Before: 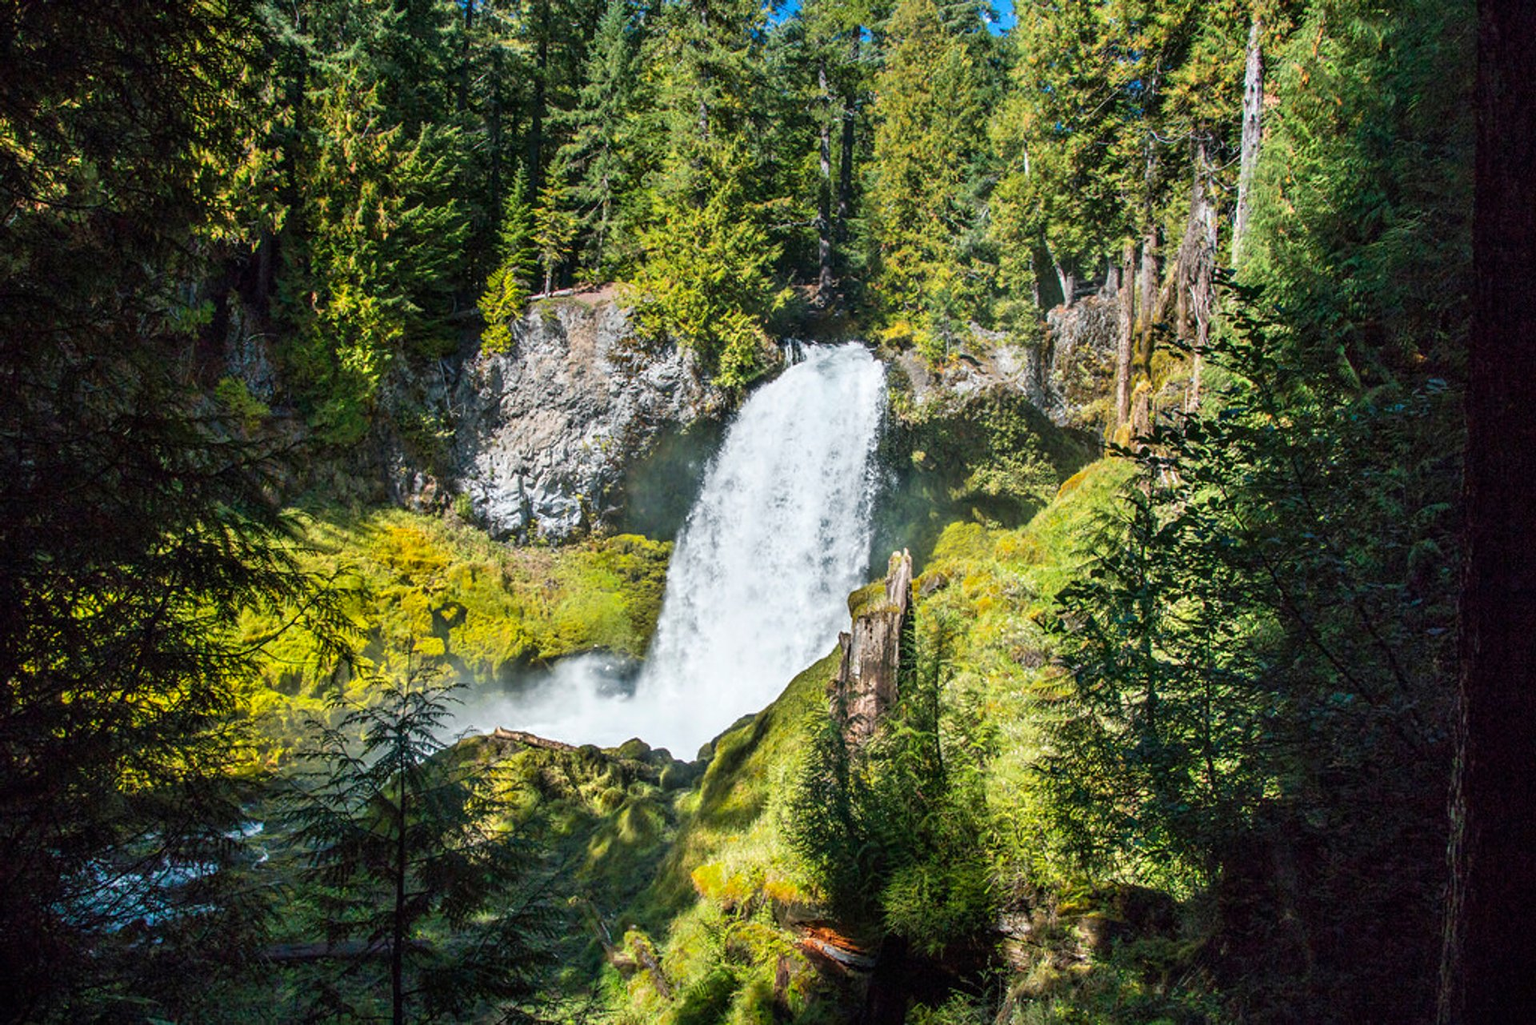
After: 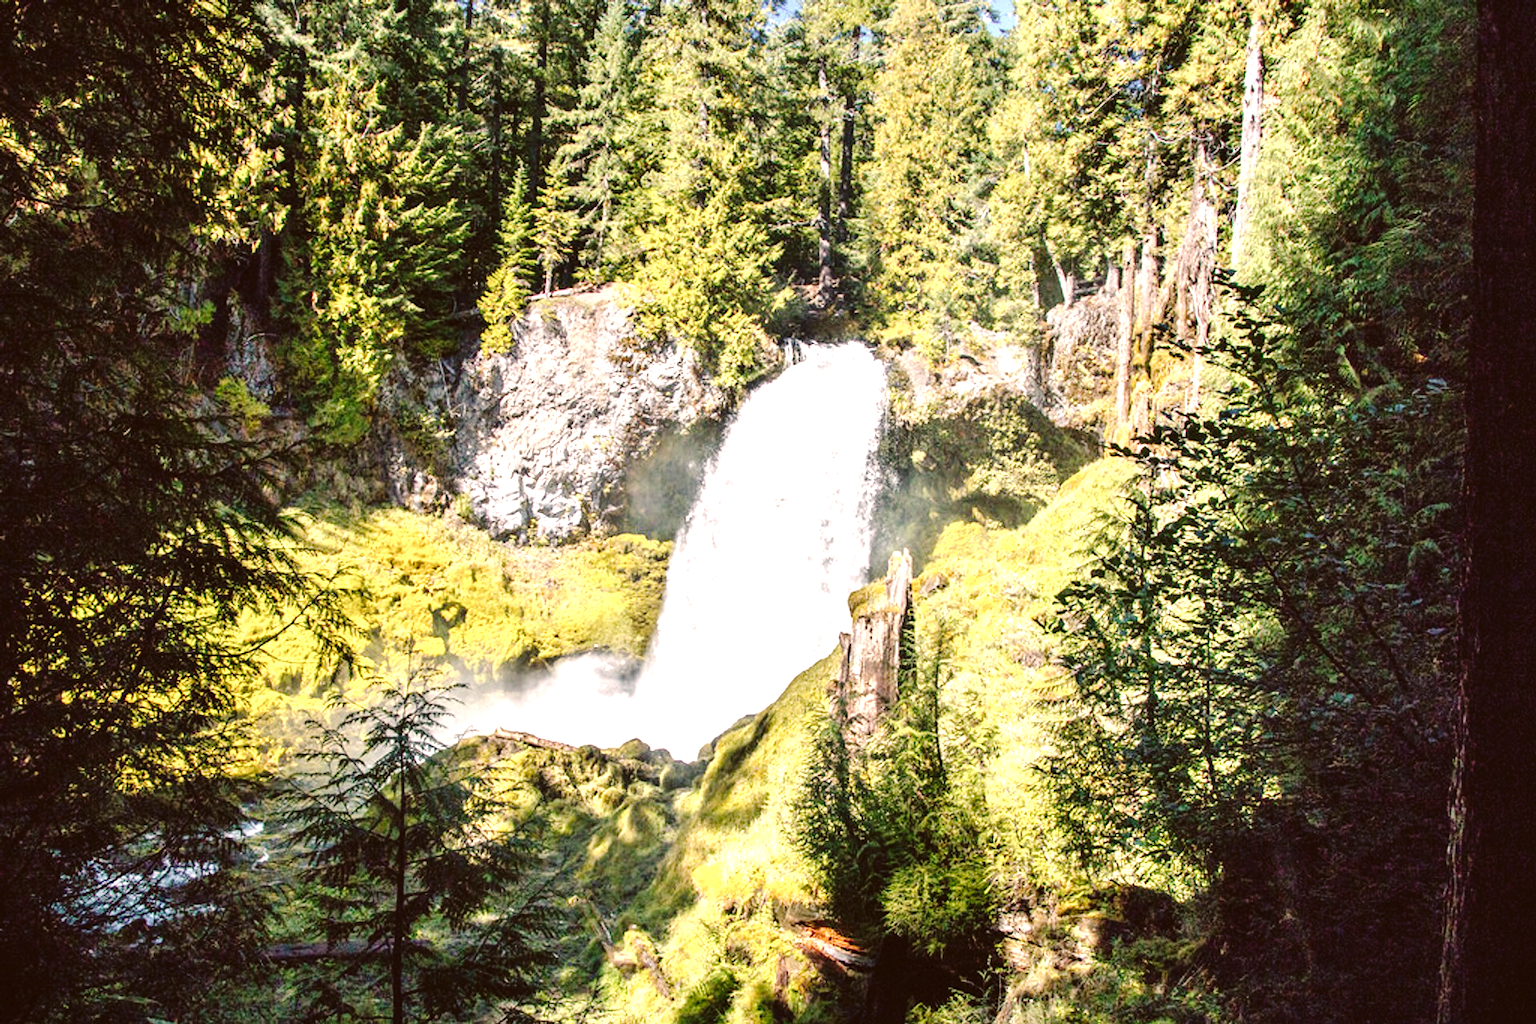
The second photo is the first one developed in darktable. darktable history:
color correction: highlights a* 10.23, highlights b* 9.75, shadows a* 8.36, shadows b* 8.45, saturation 0.783
exposure: exposure 1.151 EV, compensate highlight preservation false
tone curve: curves: ch0 [(0, 0) (0.003, 0.044) (0.011, 0.045) (0.025, 0.048) (0.044, 0.051) (0.069, 0.065) (0.1, 0.08) (0.136, 0.108) (0.177, 0.152) (0.224, 0.216) (0.277, 0.305) (0.335, 0.392) (0.399, 0.481) (0.468, 0.579) (0.543, 0.658) (0.623, 0.729) (0.709, 0.8) (0.801, 0.867) (0.898, 0.93) (1, 1)], preserve colors none
tone equalizer: edges refinement/feathering 500, mask exposure compensation -1.57 EV, preserve details no
